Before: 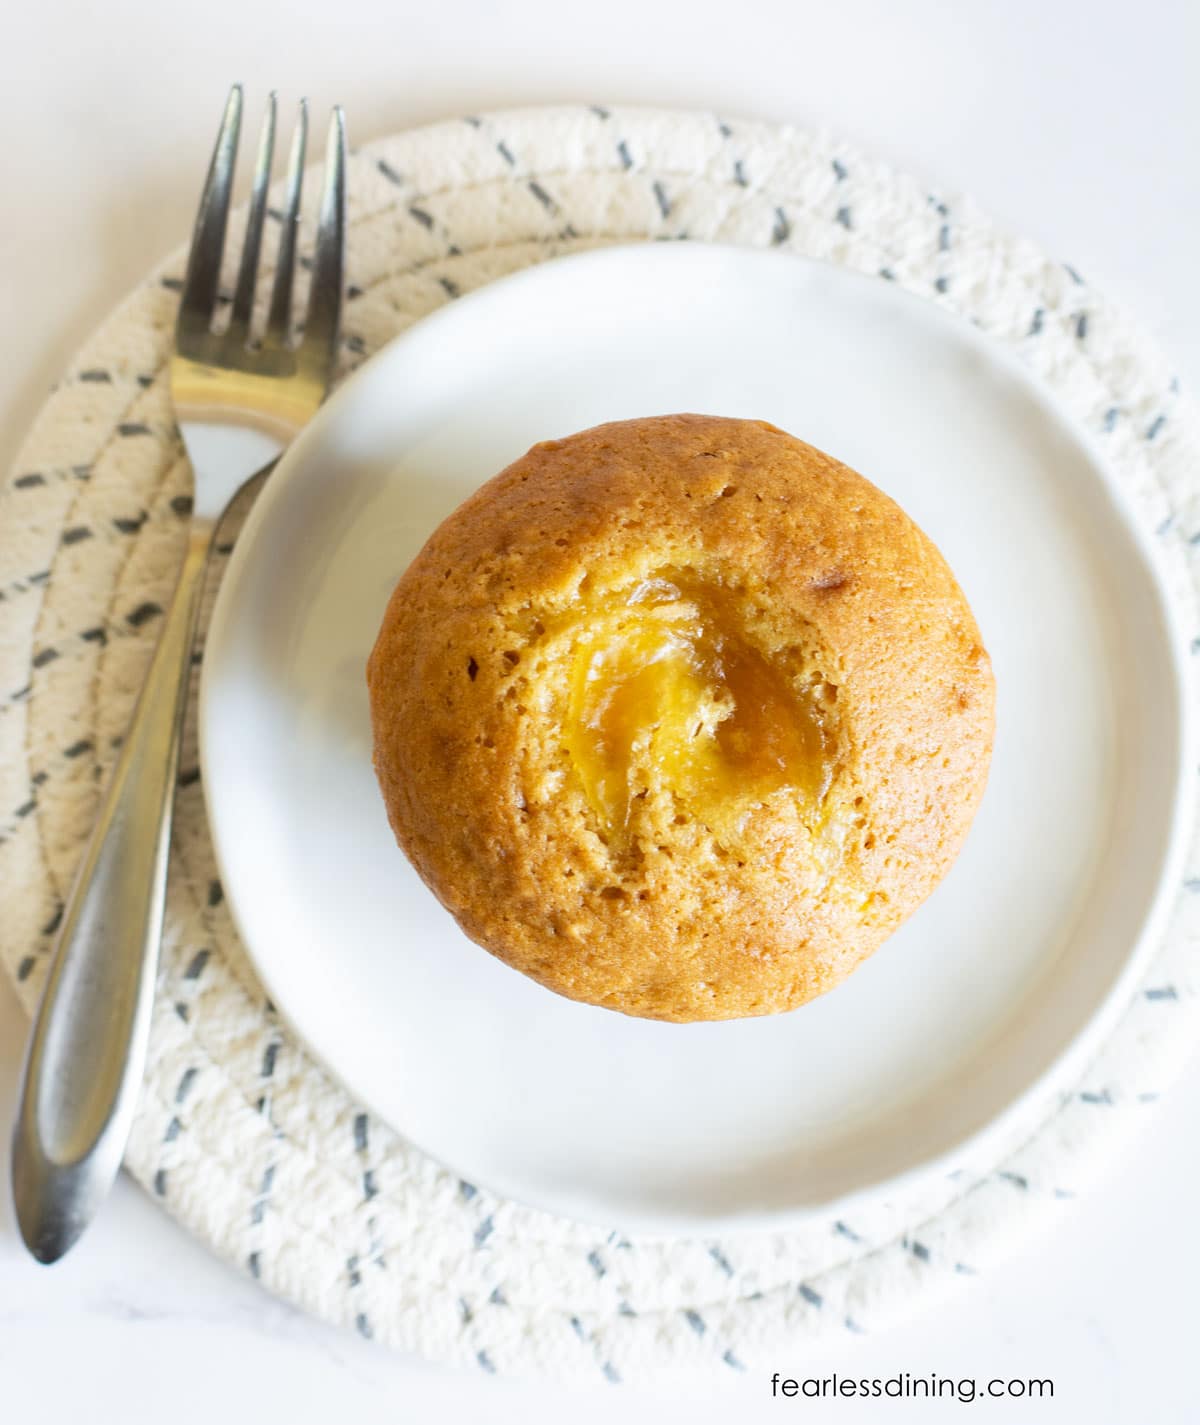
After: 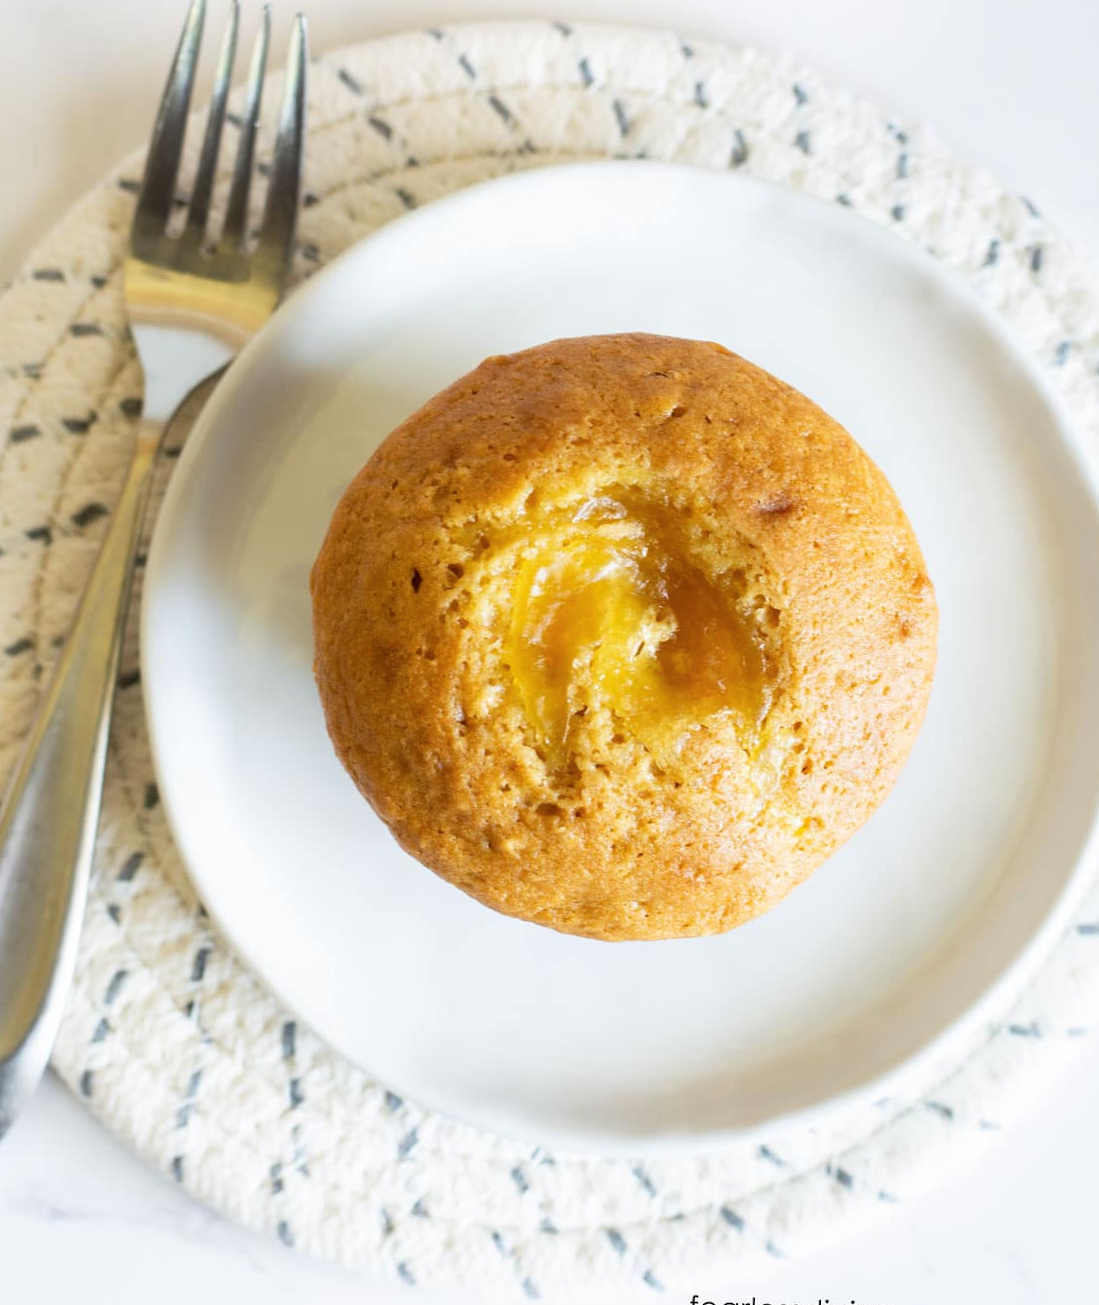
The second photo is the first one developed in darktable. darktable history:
crop and rotate: angle -1.96°, left 3.097%, top 4.154%, right 1.586%, bottom 0.529%
color balance rgb: global vibrance 10%
